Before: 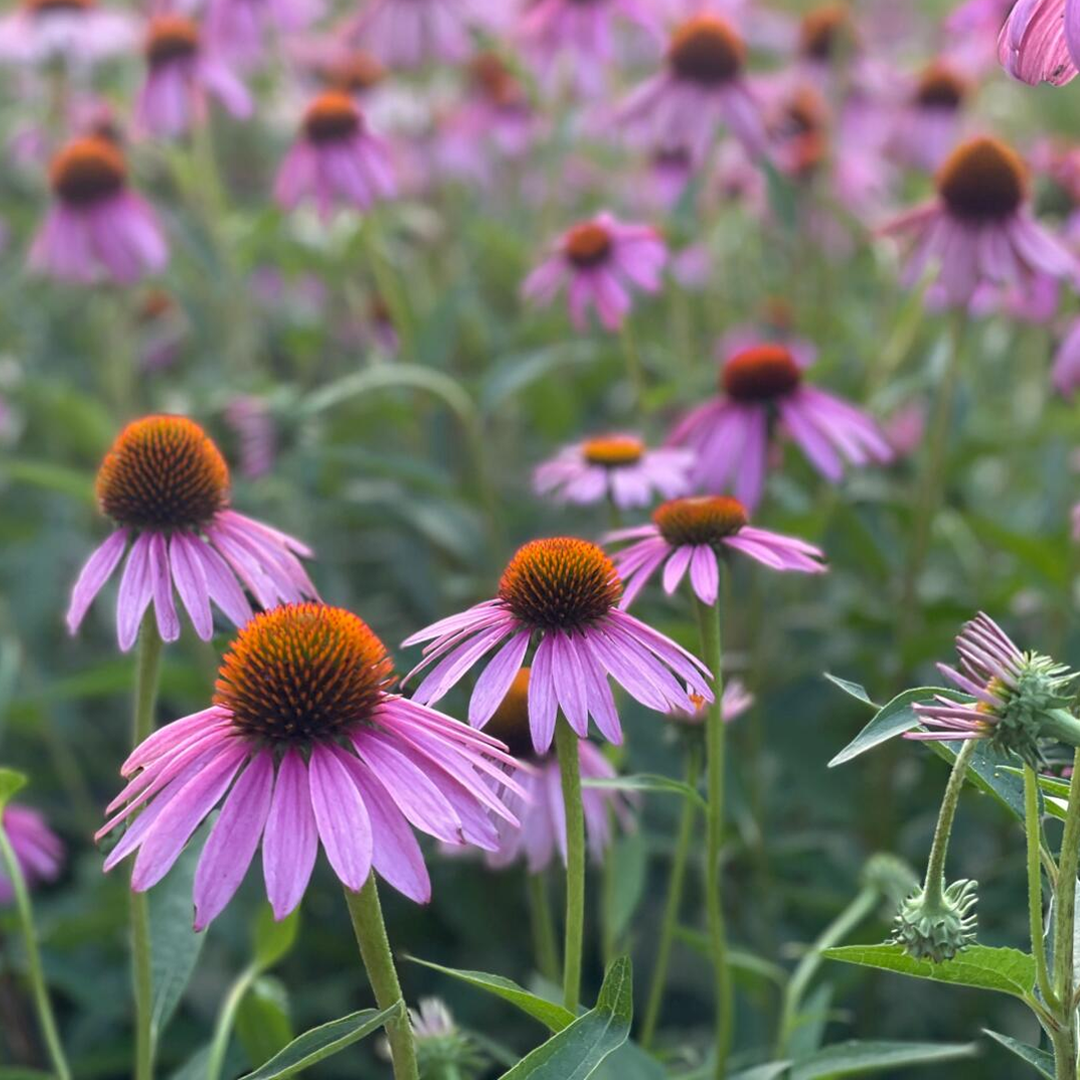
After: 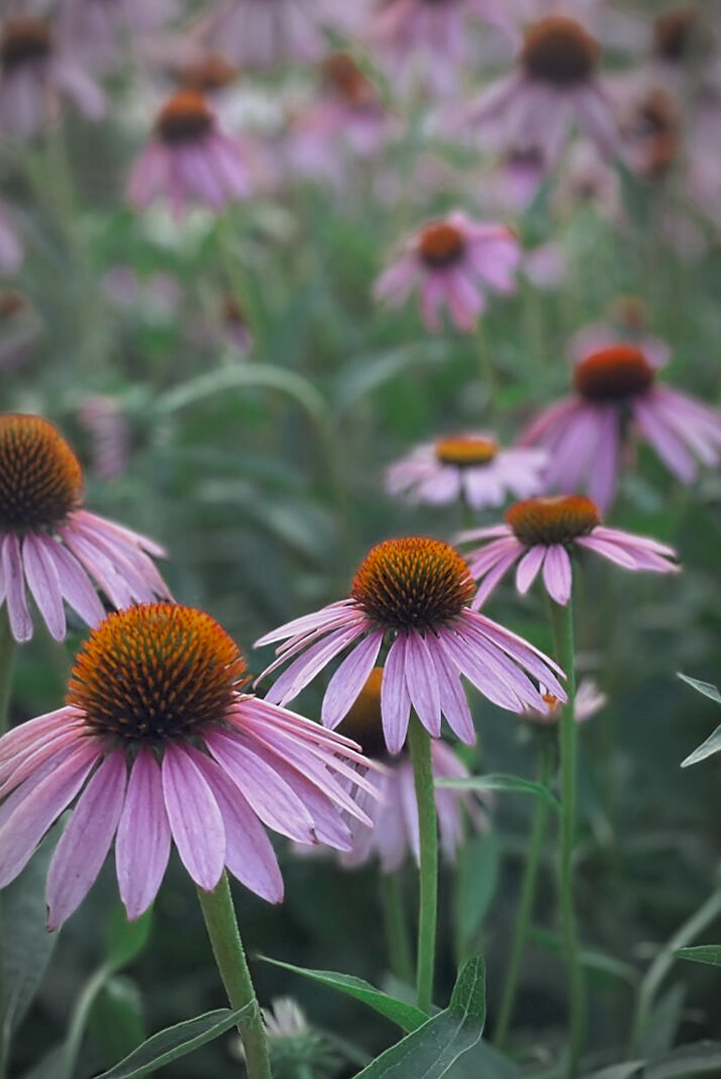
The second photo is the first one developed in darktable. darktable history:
tone curve: curves: ch0 [(0, 0) (0.003, 0.003) (0.011, 0.011) (0.025, 0.025) (0.044, 0.044) (0.069, 0.069) (0.1, 0.099) (0.136, 0.135) (0.177, 0.176) (0.224, 0.223) (0.277, 0.275) (0.335, 0.333) (0.399, 0.396) (0.468, 0.465) (0.543, 0.546) (0.623, 0.625) (0.709, 0.711) (0.801, 0.802) (0.898, 0.898) (1, 1)], preserve colors none
sharpen: radius 1.845, amount 0.393, threshold 1.171
crop and rotate: left 13.666%, right 19.495%
color zones: curves: ch0 [(0, 0.5) (0.125, 0.4) (0.25, 0.5) (0.375, 0.4) (0.5, 0.4) (0.625, 0.6) (0.75, 0.6) (0.875, 0.5)]; ch1 [(0, 0.35) (0.125, 0.45) (0.25, 0.35) (0.375, 0.35) (0.5, 0.35) (0.625, 0.35) (0.75, 0.45) (0.875, 0.35)]; ch2 [(0, 0.6) (0.125, 0.5) (0.25, 0.5) (0.375, 0.6) (0.5, 0.6) (0.625, 0.5) (0.75, 0.5) (0.875, 0.5)]
shadows and highlights: shadows 25.72, white point adjustment -3.05, highlights -30.08
color correction: highlights a* -8.58, highlights b* 3.53
vignetting: automatic ratio true
